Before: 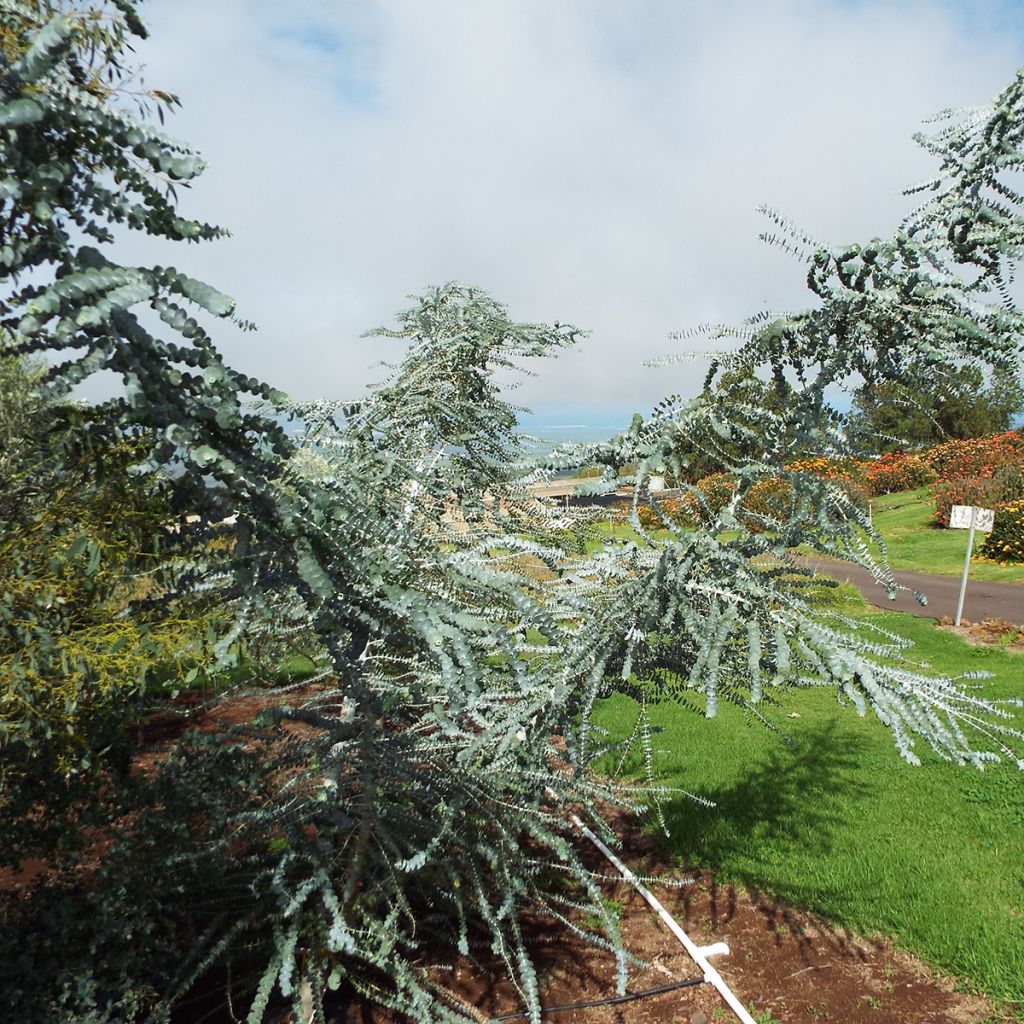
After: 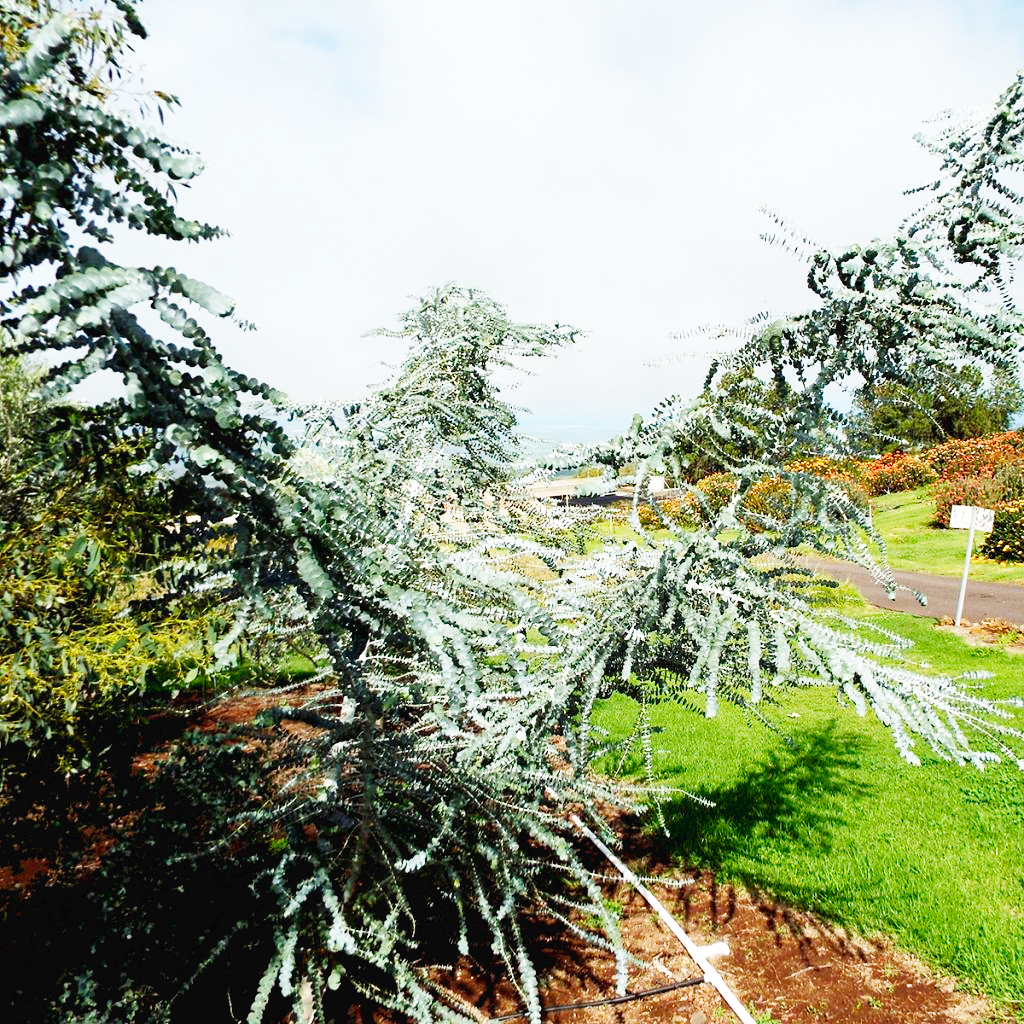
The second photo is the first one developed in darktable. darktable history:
base curve: curves: ch0 [(0, 0.003) (0.001, 0.002) (0.006, 0.004) (0.02, 0.022) (0.048, 0.086) (0.094, 0.234) (0.162, 0.431) (0.258, 0.629) (0.385, 0.8) (0.548, 0.918) (0.751, 0.988) (1, 1)], preserve colors none
exposure: black level correction 0.009, exposure -0.166 EV, compensate exposure bias true, compensate highlight preservation false
